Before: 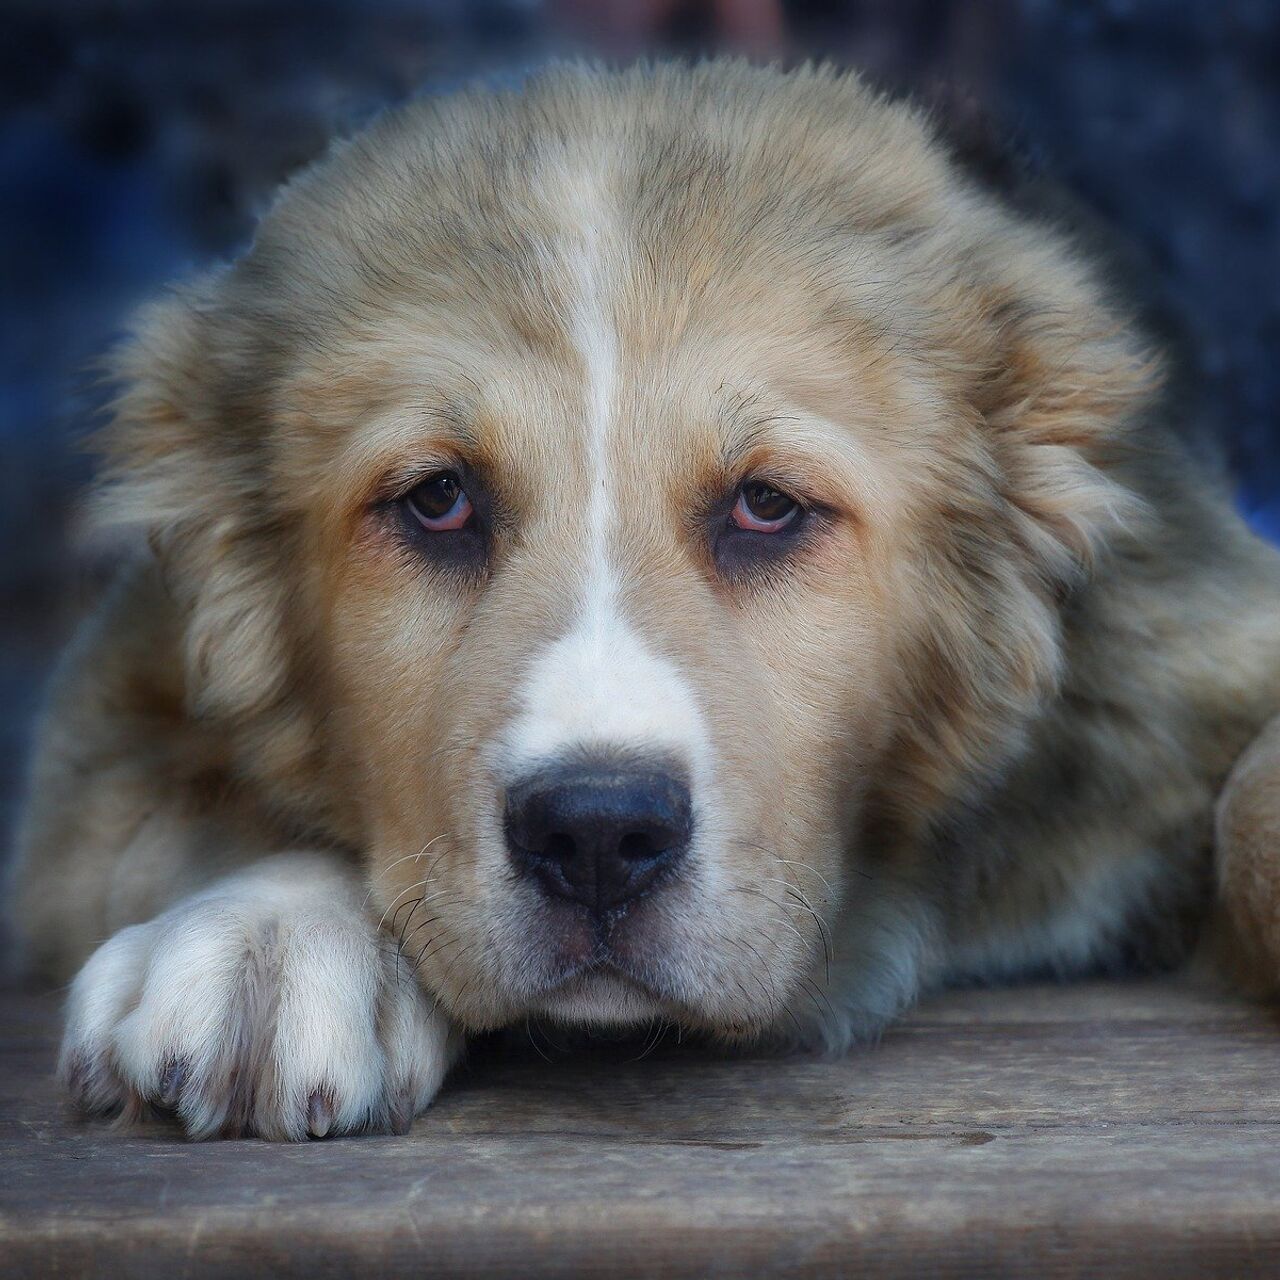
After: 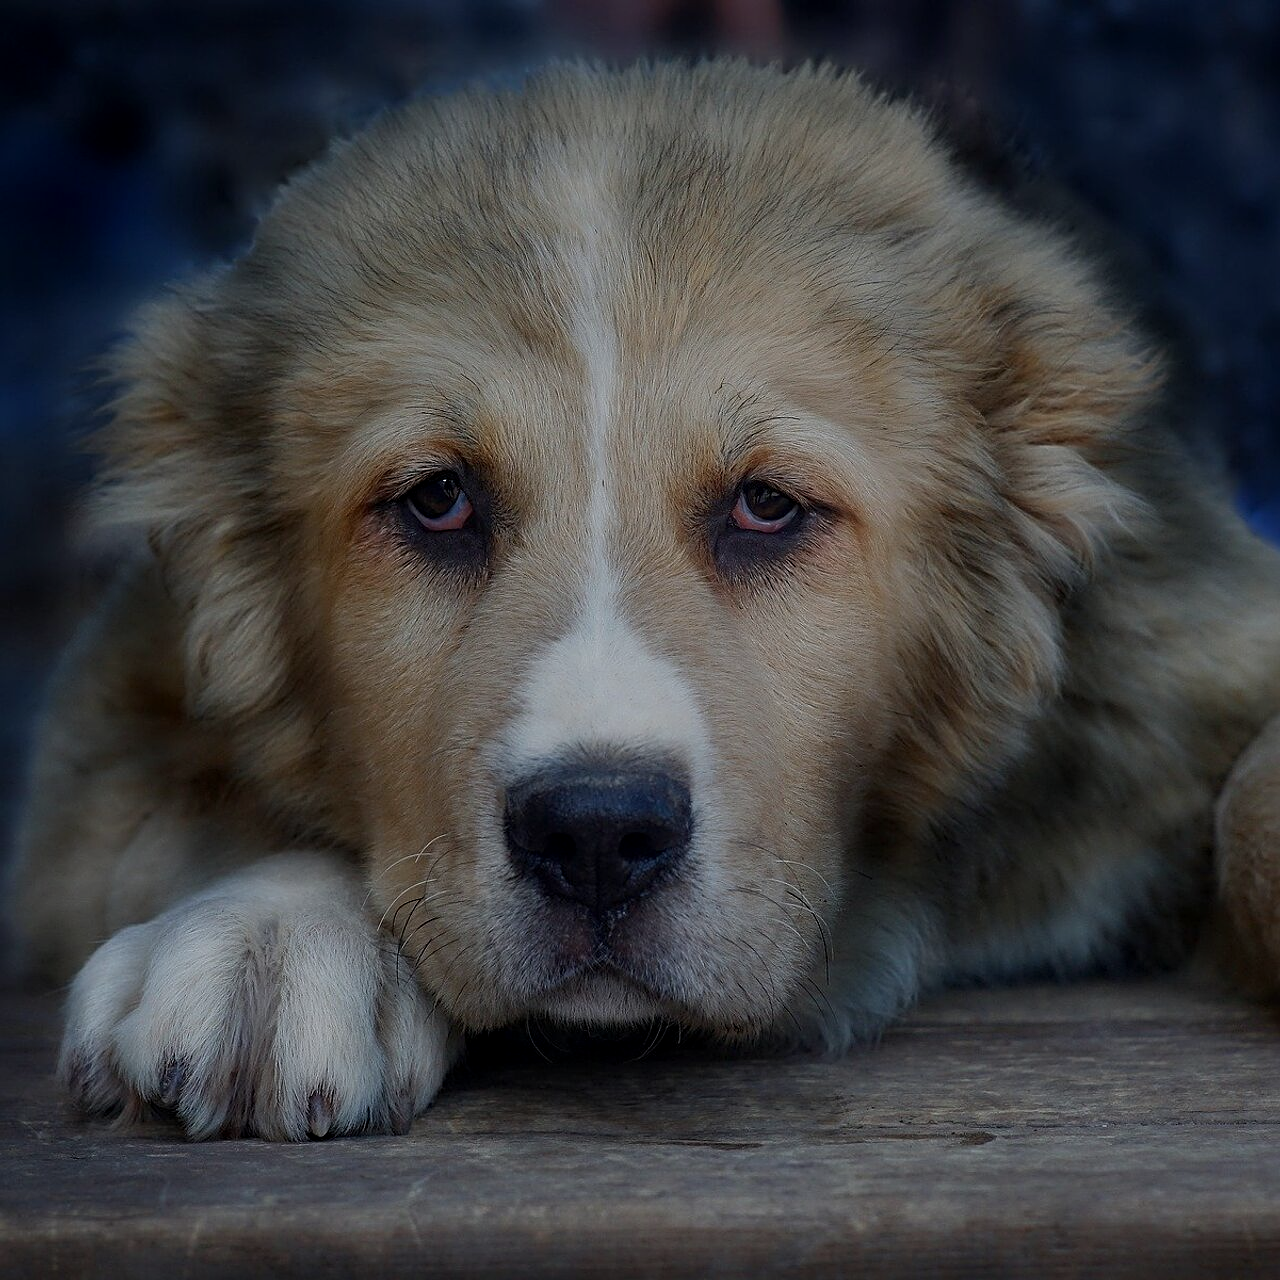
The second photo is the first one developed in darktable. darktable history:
exposure: exposure -1 EV, compensate highlight preservation false
sharpen: radius 4
color balance: mode lift, gamma, gain (sRGB), lift [0.97, 1, 1, 1], gamma [1.03, 1, 1, 1]
